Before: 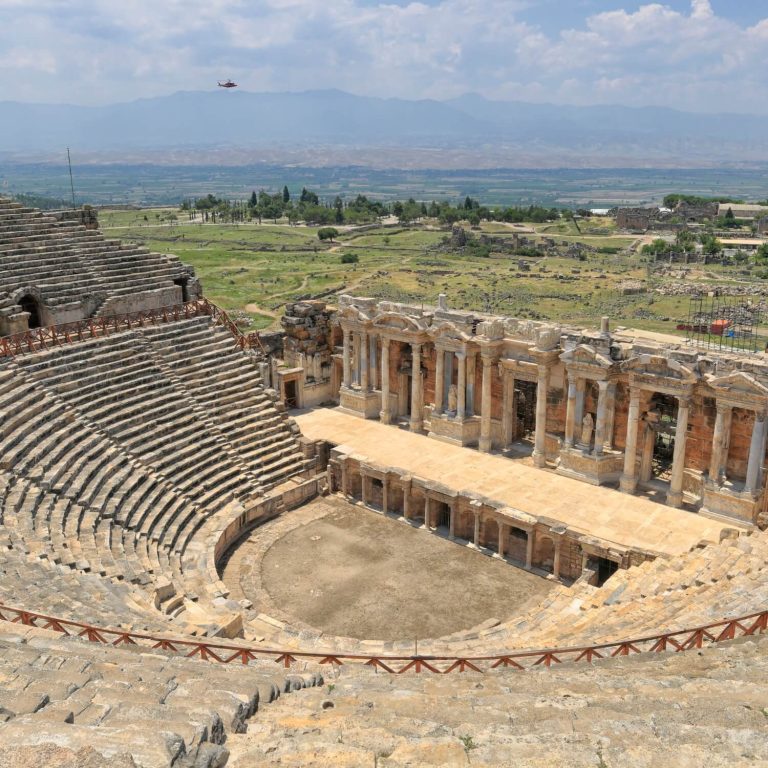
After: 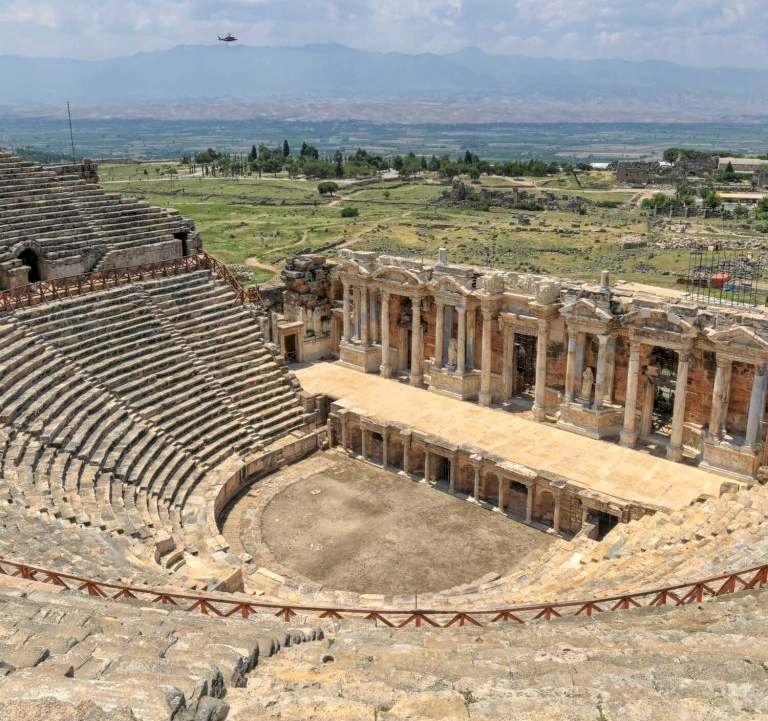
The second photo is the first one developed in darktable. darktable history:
crop and rotate: top 6.066%
local contrast: on, module defaults
